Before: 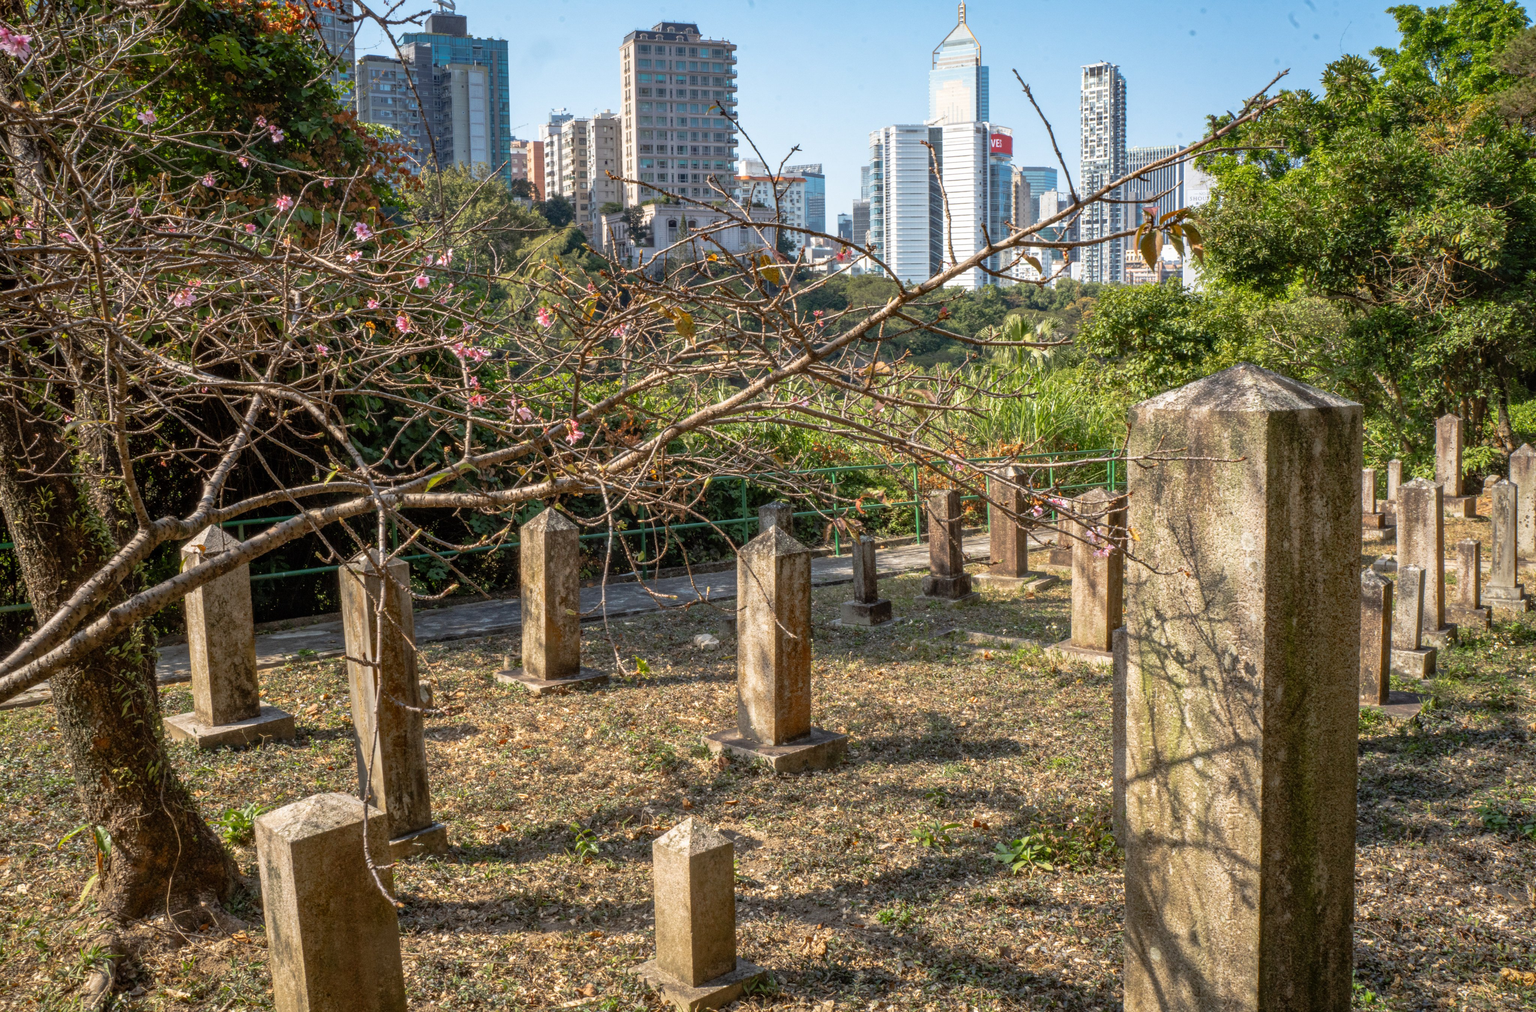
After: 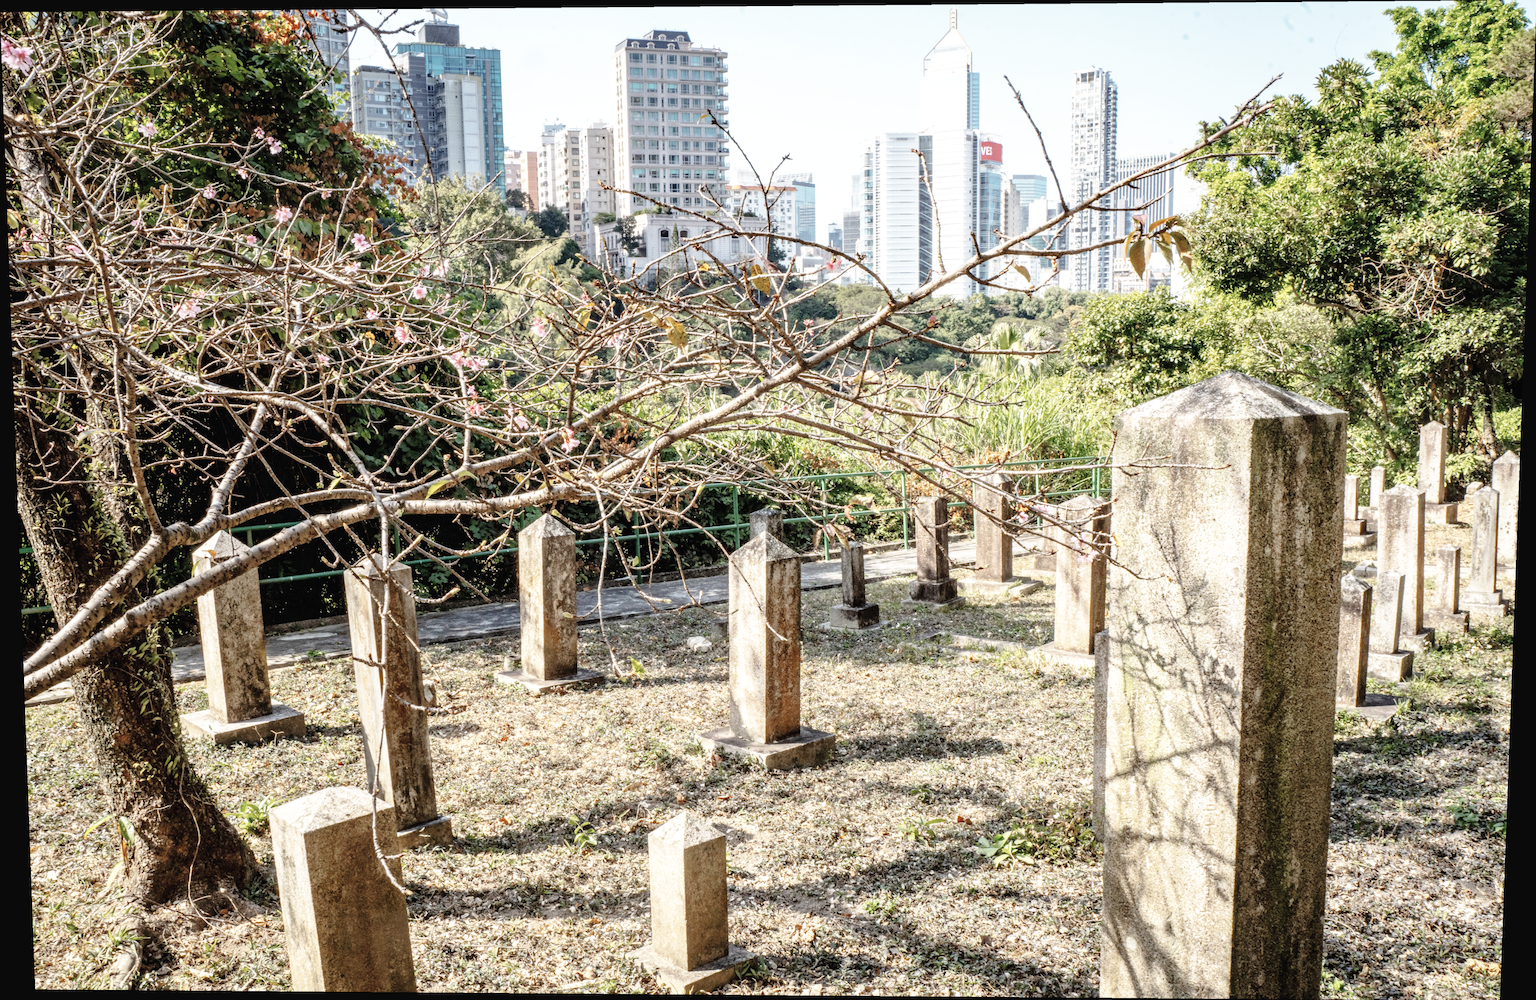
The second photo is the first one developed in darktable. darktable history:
base curve: curves: ch0 [(0, 0.003) (0.001, 0.002) (0.006, 0.004) (0.02, 0.022) (0.048, 0.086) (0.094, 0.234) (0.162, 0.431) (0.258, 0.629) (0.385, 0.8) (0.548, 0.918) (0.751, 0.988) (1, 1)], preserve colors none
color correction: saturation 0.57
exposure: black level correction 0.001, exposure 0.14 EV, compensate highlight preservation false
rotate and perspective: lens shift (vertical) 0.048, lens shift (horizontal) -0.024, automatic cropping off
